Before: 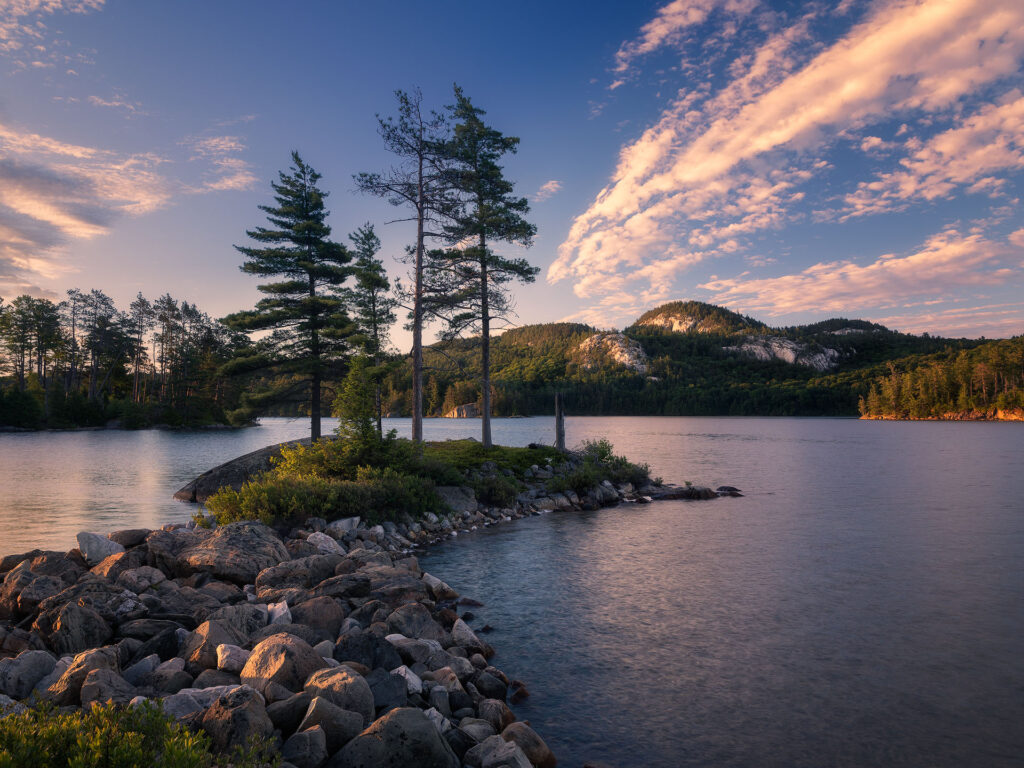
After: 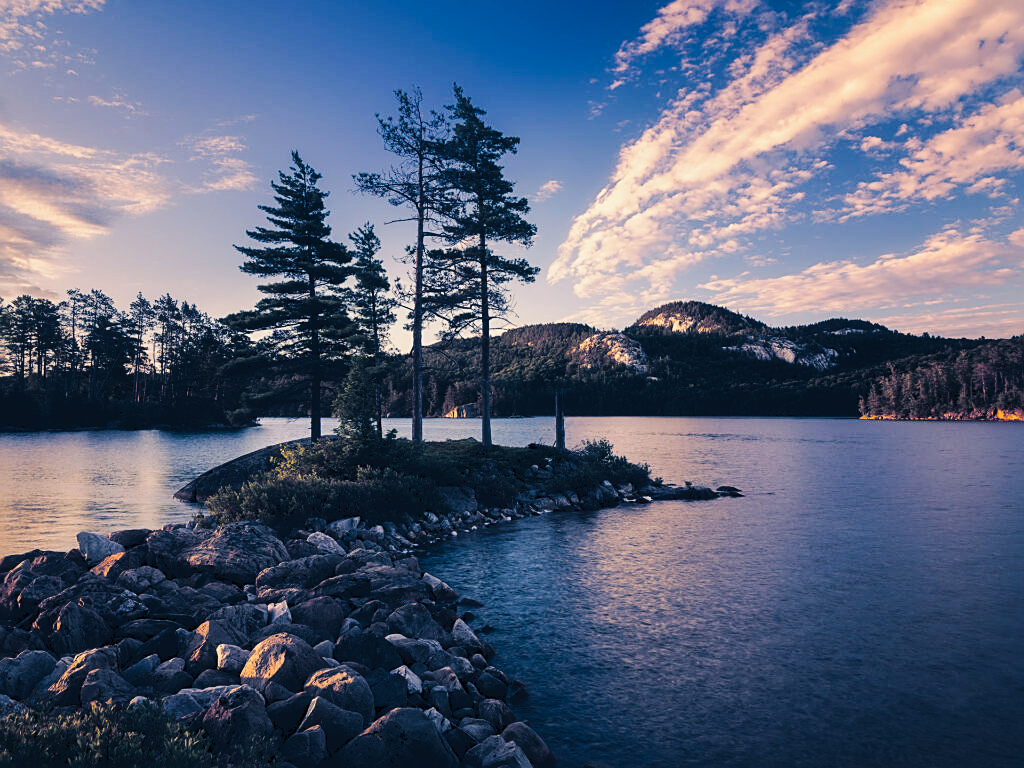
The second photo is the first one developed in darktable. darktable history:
tone curve: curves: ch0 [(0, 0) (0.003, 0.077) (0.011, 0.078) (0.025, 0.078) (0.044, 0.08) (0.069, 0.088) (0.1, 0.102) (0.136, 0.12) (0.177, 0.148) (0.224, 0.191) (0.277, 0.261) (0.335, 0.335) (0.399, 0.419) (0.468, 0.522) (0.543, 0.611) (0.623, 0.702) (0.709, 0.779) (0.801, 0.855) (0.898, 0.918) (1, 1)], preserve colors none
split-toning: shadows › hue 226.8°, shadows › saturation 0.84
sharpen: on, module defaults
